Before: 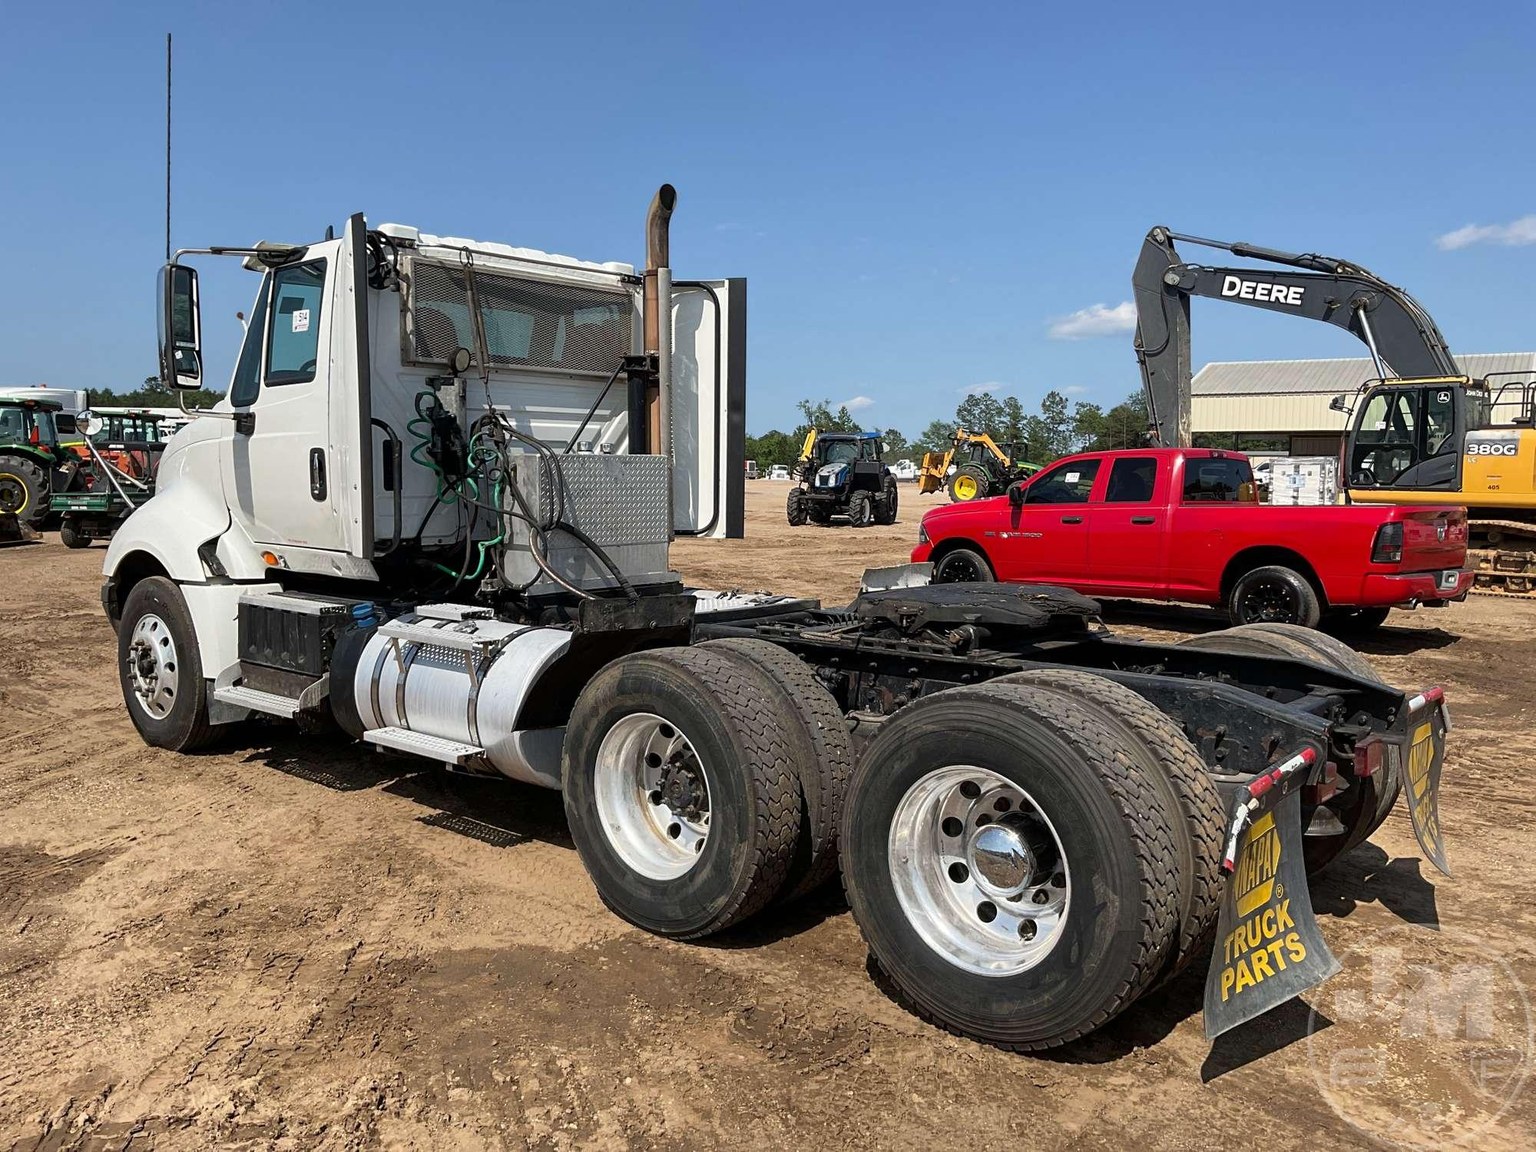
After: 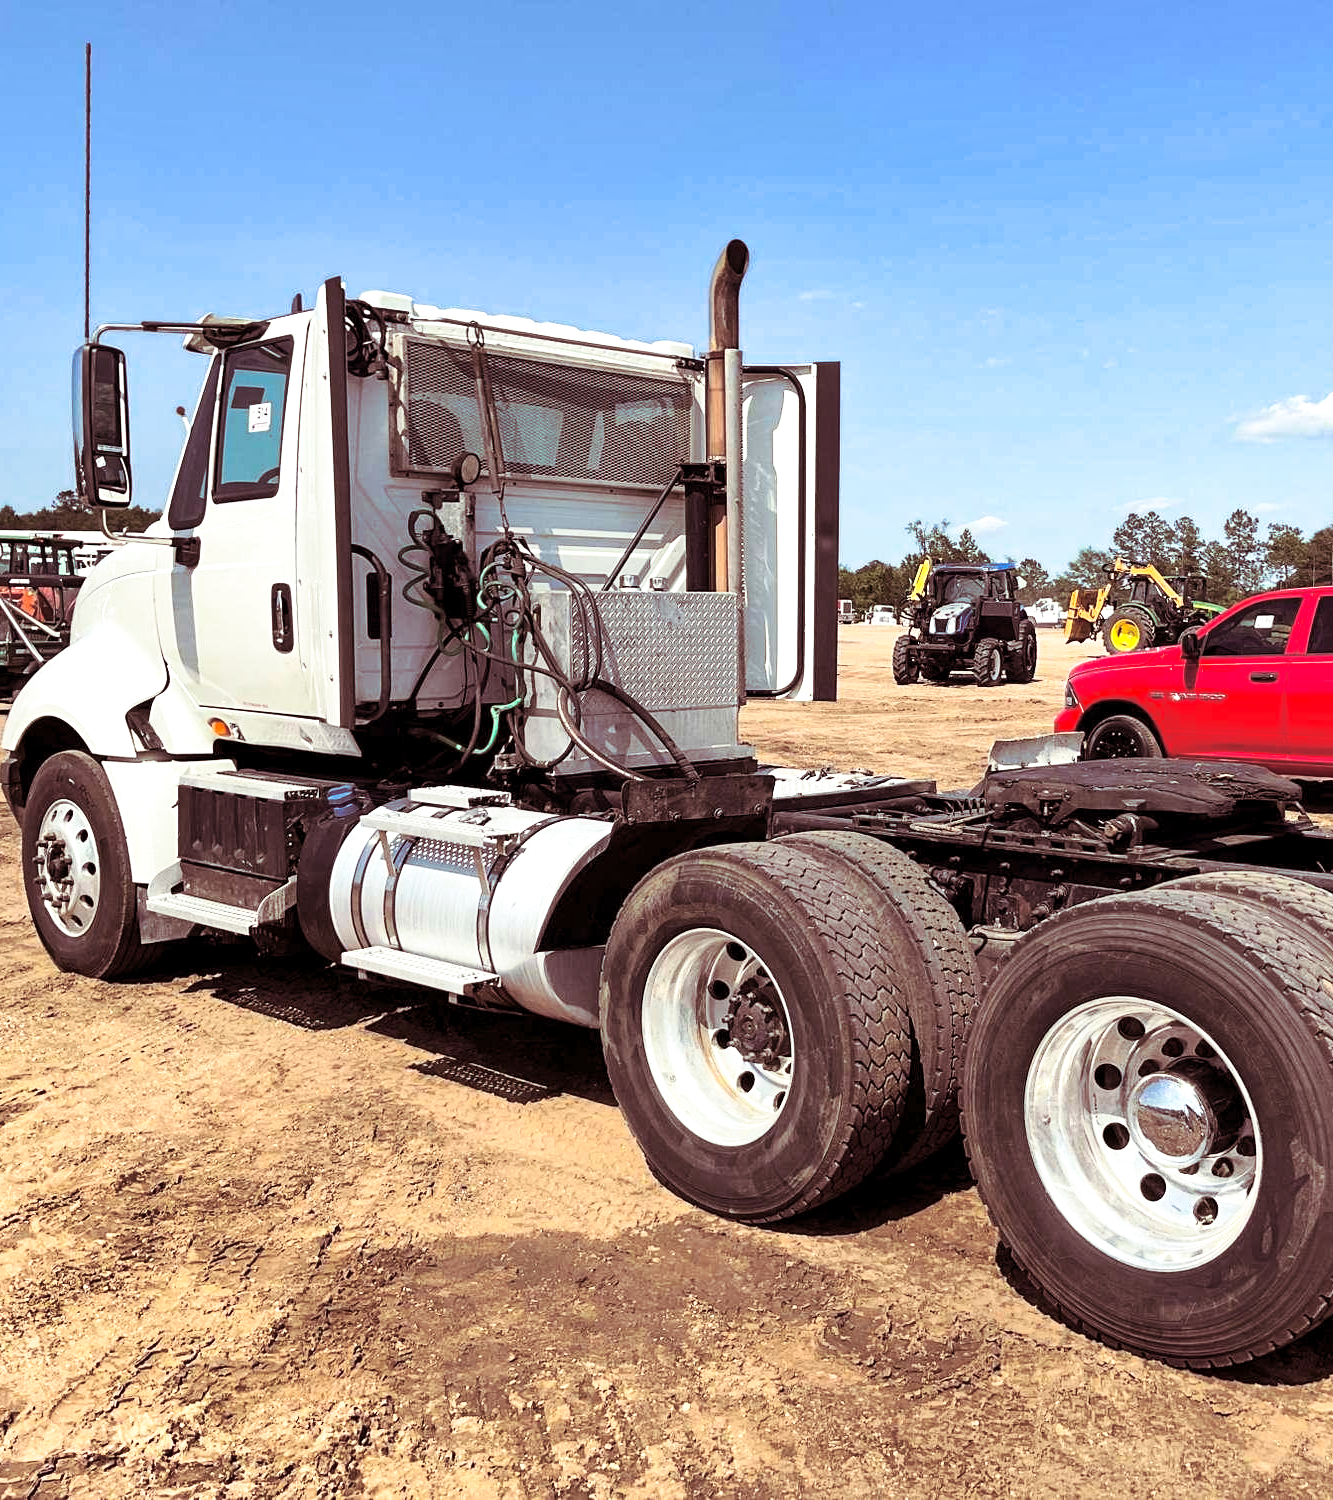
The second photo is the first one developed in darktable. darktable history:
contrast brightness saturation: contrast 0.2, brightness 0.15, saturation 0.14
shadows and highlights: soften with gaussian
crop and rotate: left 6.617%, right 26.717%
exposure: black level correction 0.001, exposure 0.5 EV, compensate exposure bias true, compensate highlight preservation false
split-toning: on, module defaults
